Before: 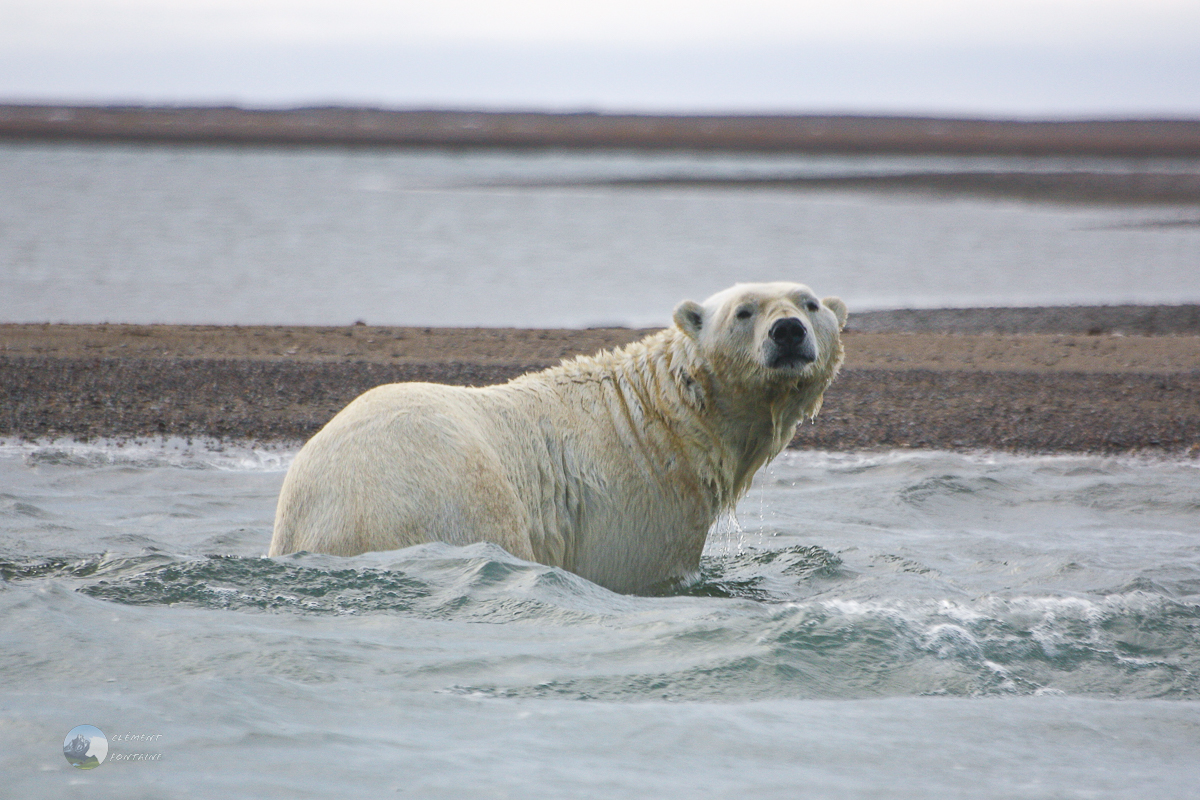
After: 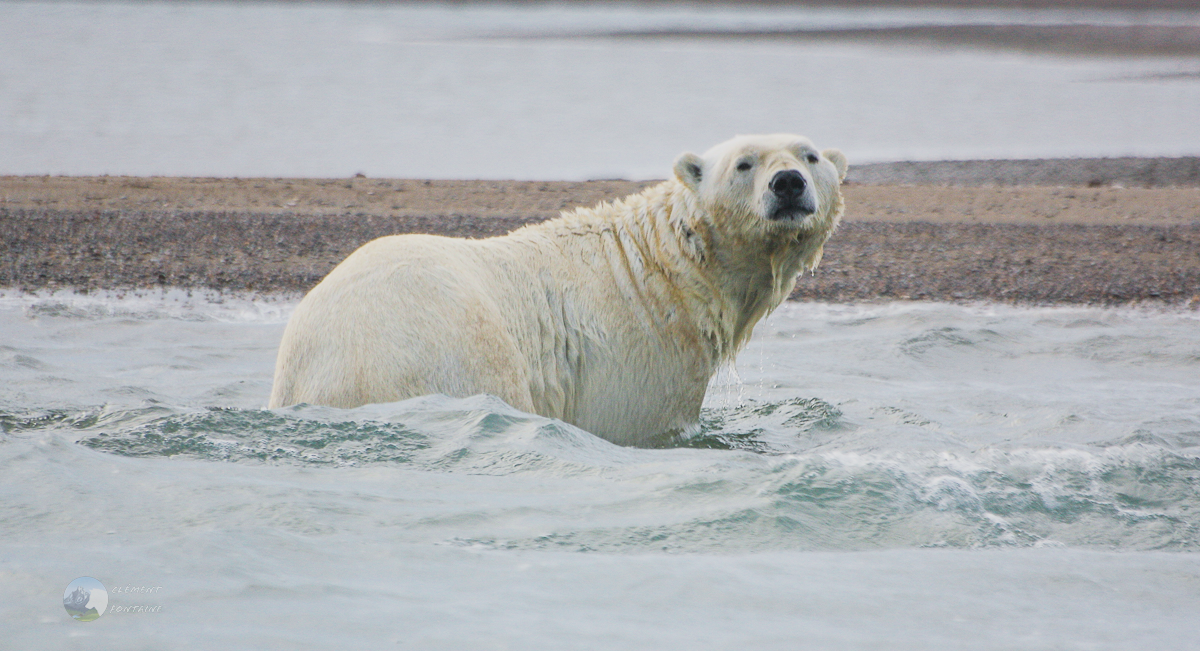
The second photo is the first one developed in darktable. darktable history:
white balance: emerald 1
filmic rgb: black relative exposure -7.32 EV, white relative exposure 5.09 EV, hardness 3.2
crop and rotate: top 18.507%
exposure: black level correction 0, exposure 0.7 EV, compensate exposure bias true, compensate highlight preservation false
